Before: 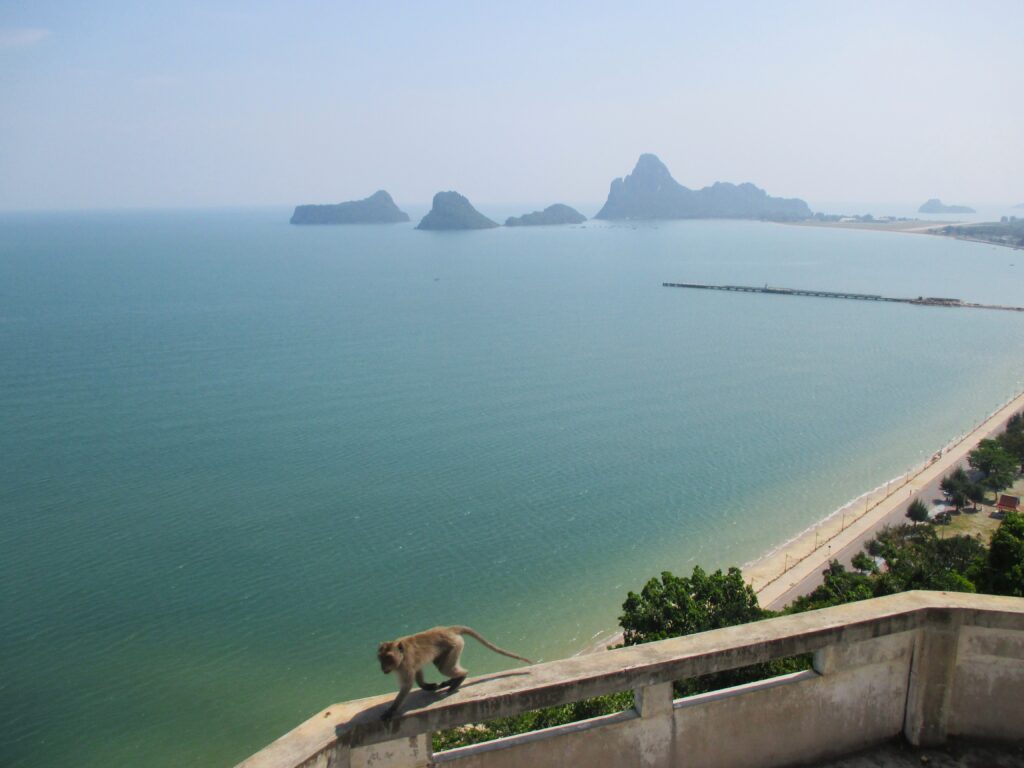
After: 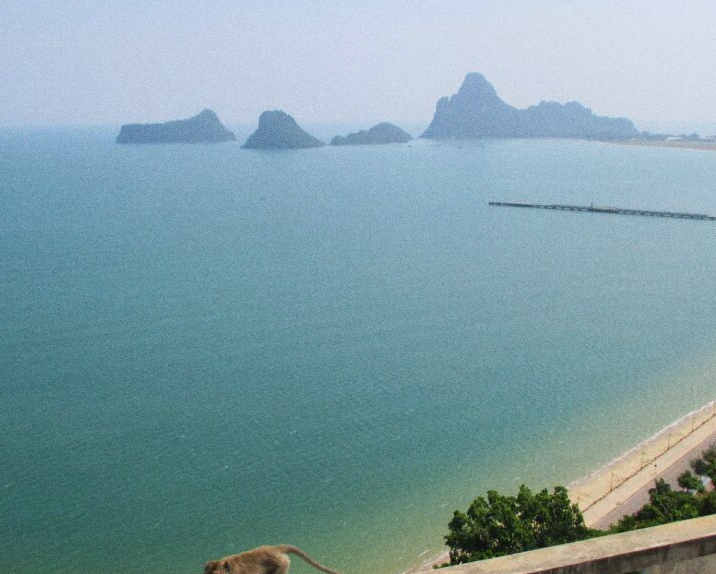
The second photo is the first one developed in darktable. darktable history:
crop and rotate: left 17.046%, top 10.659%, right 12.989%, bottom 14.553%
velvia: strength 15%
grain: coarseness 3.21 ISO
